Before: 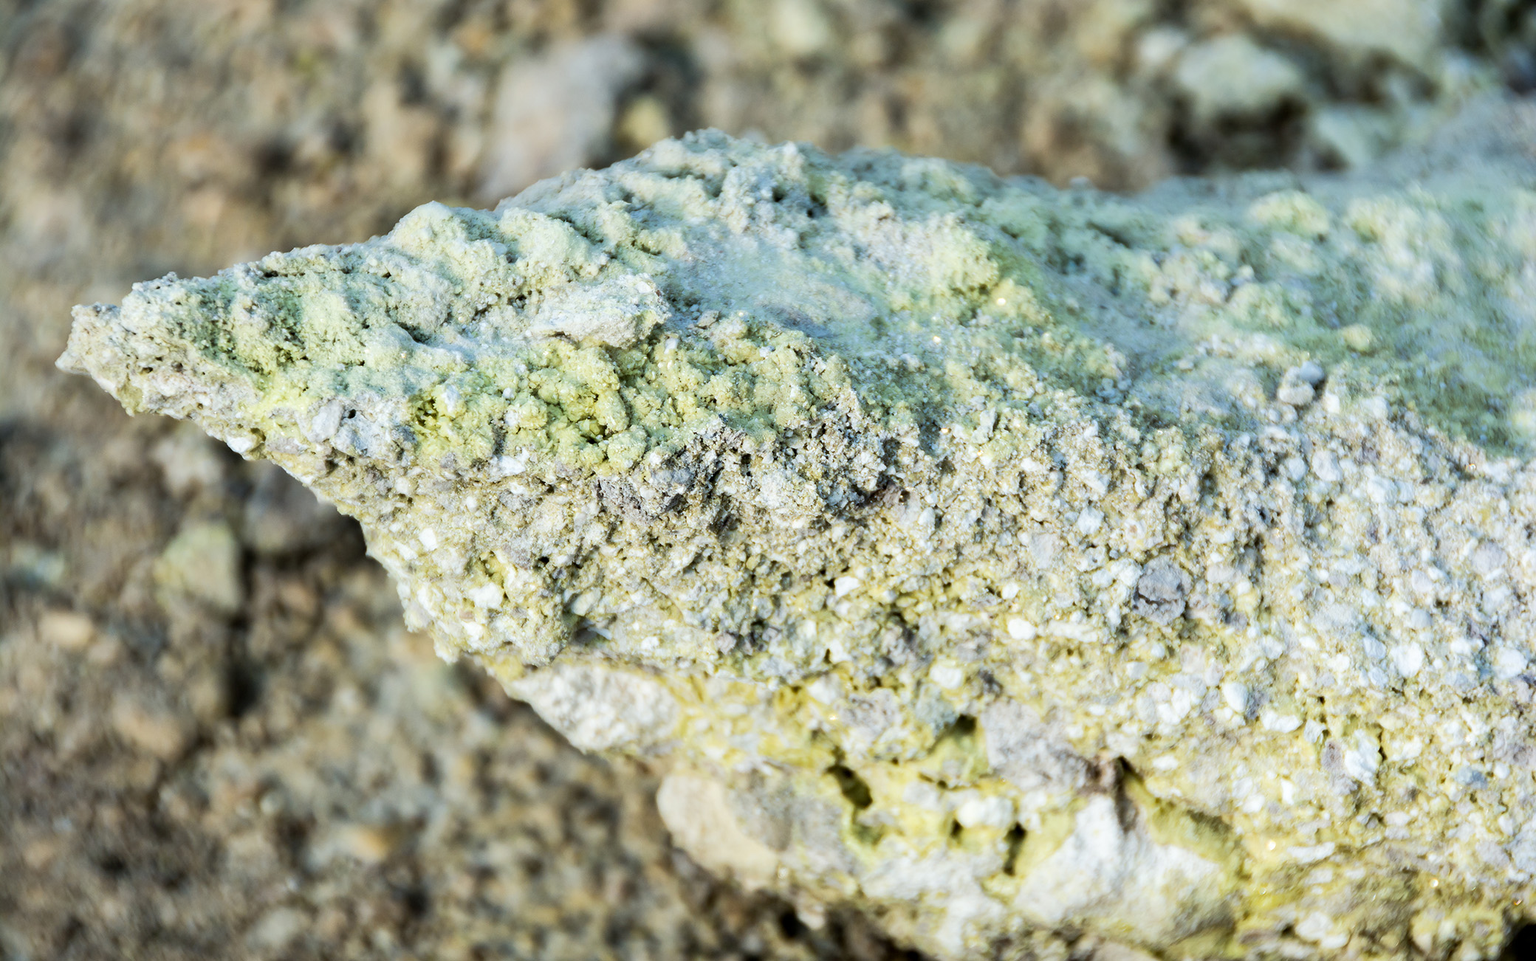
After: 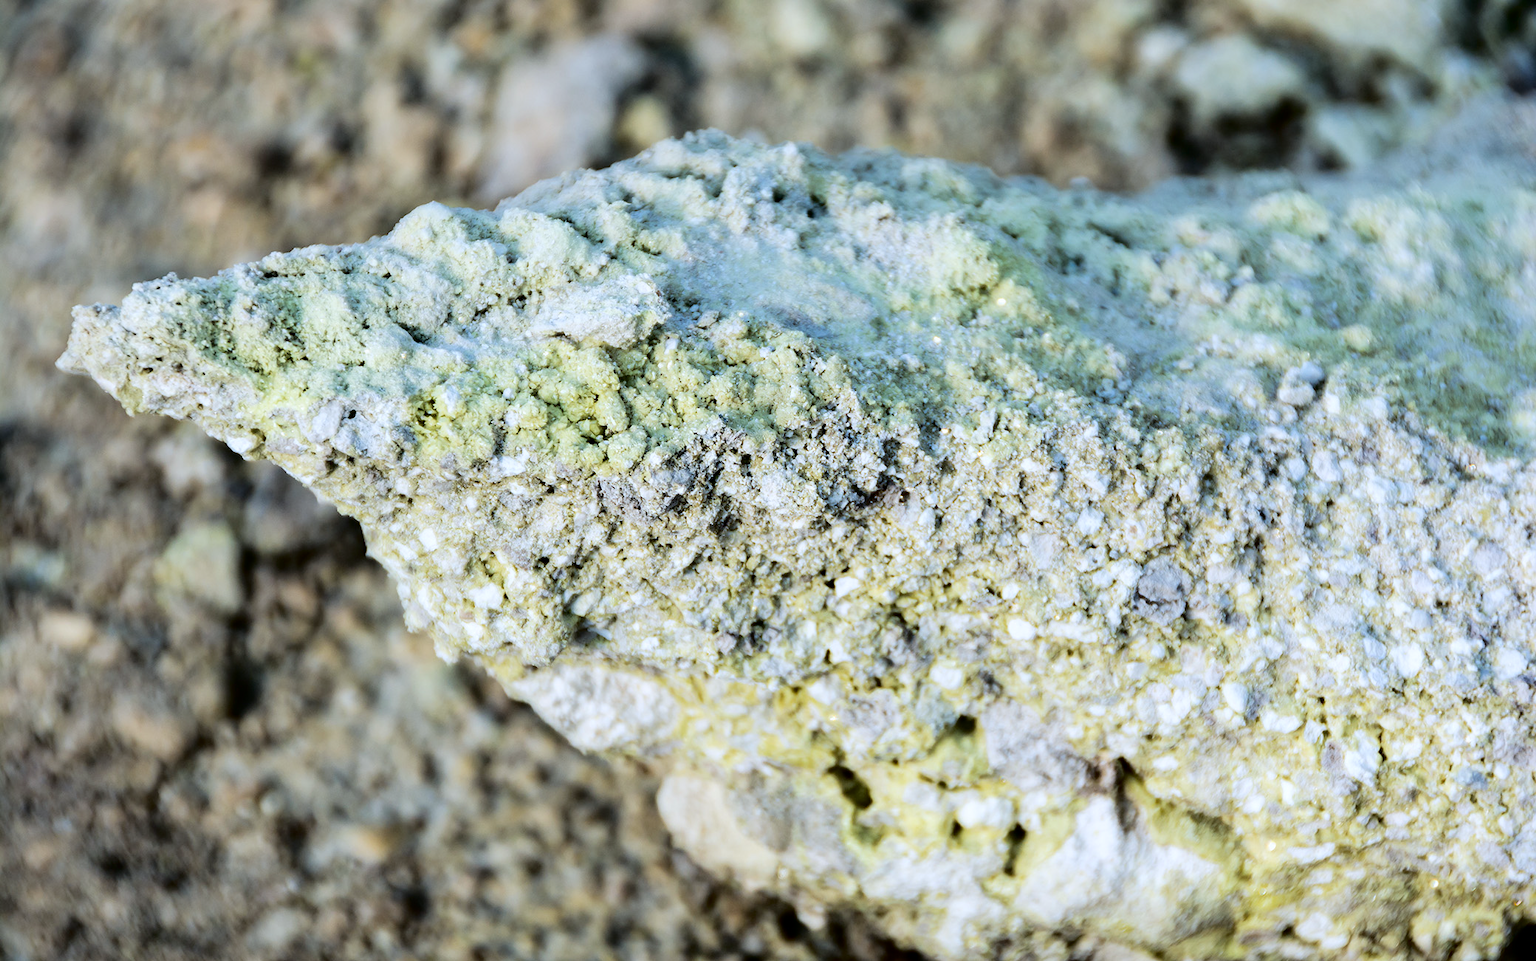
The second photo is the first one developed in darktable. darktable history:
color calibration: illuminant as shot in camera, x 0.358, y 0.373, temperature 4628.91 K
fill light: exposure -2 EV, width 8.6
